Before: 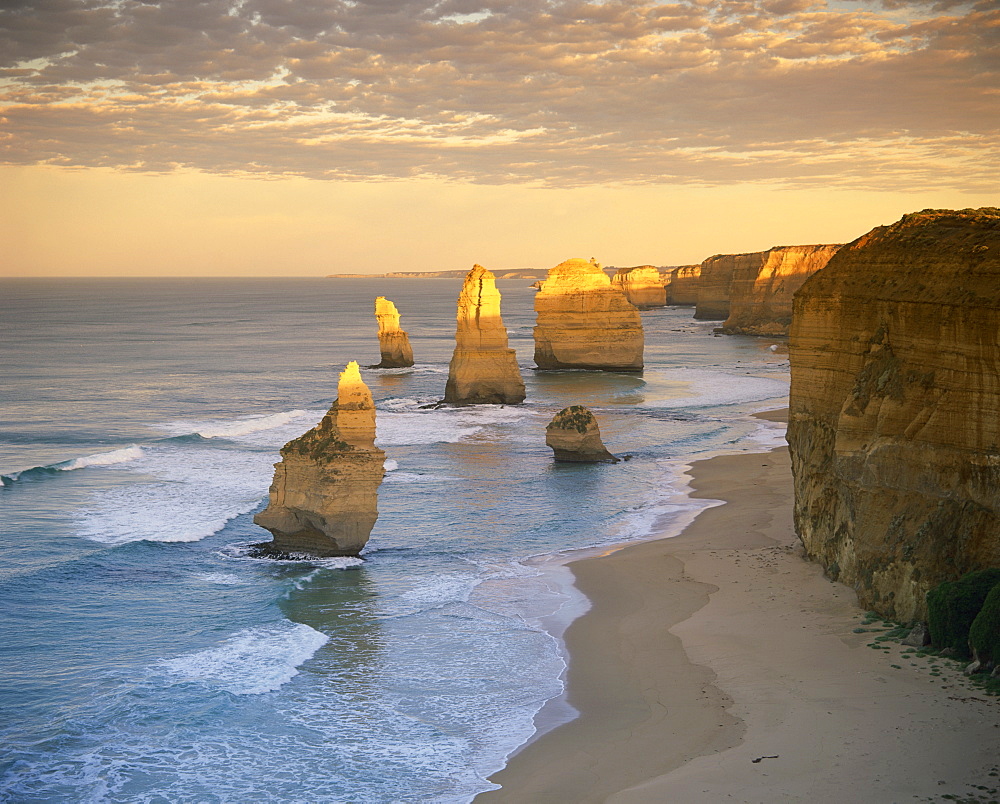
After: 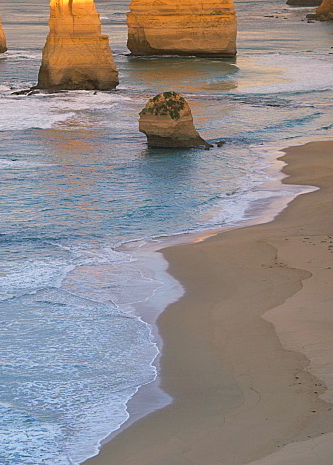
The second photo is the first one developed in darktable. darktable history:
crop: left 40.762%, top 39.102%, right 25.913%, bottom 3.01%
contrast brightness saturation: saturation -0.067
